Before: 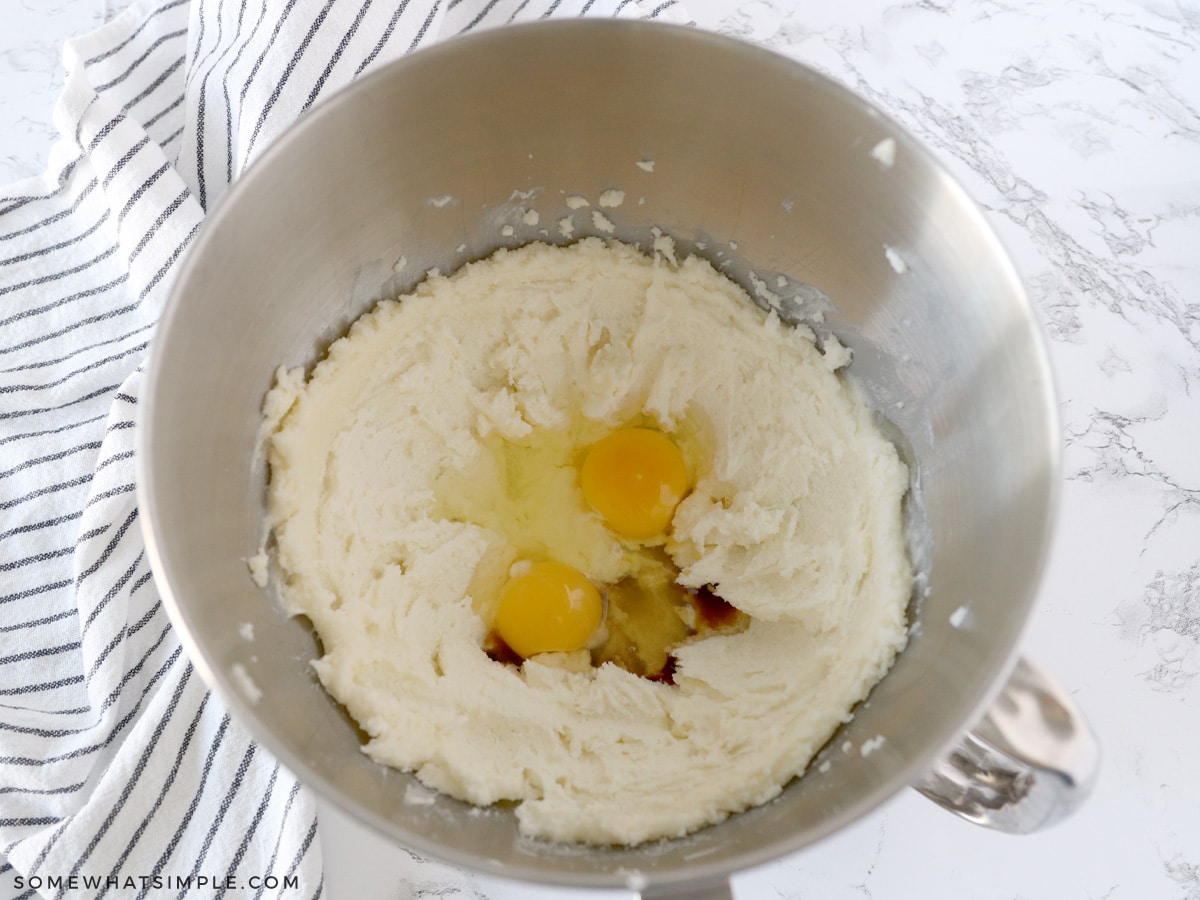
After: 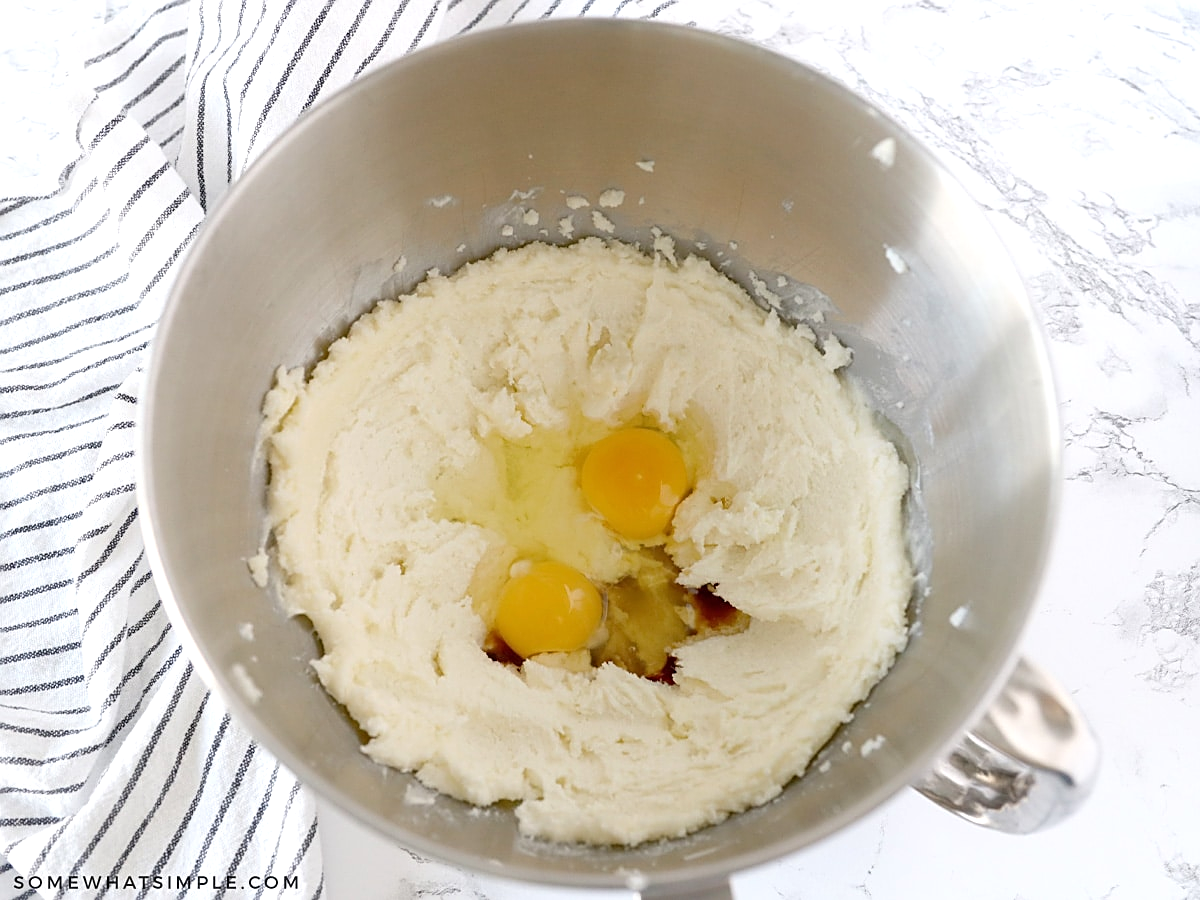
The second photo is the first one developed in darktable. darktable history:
exposure: black level correction 0, exposure 0.3 EV, compensate highlight preservation false
sharpen: on, module defaults
